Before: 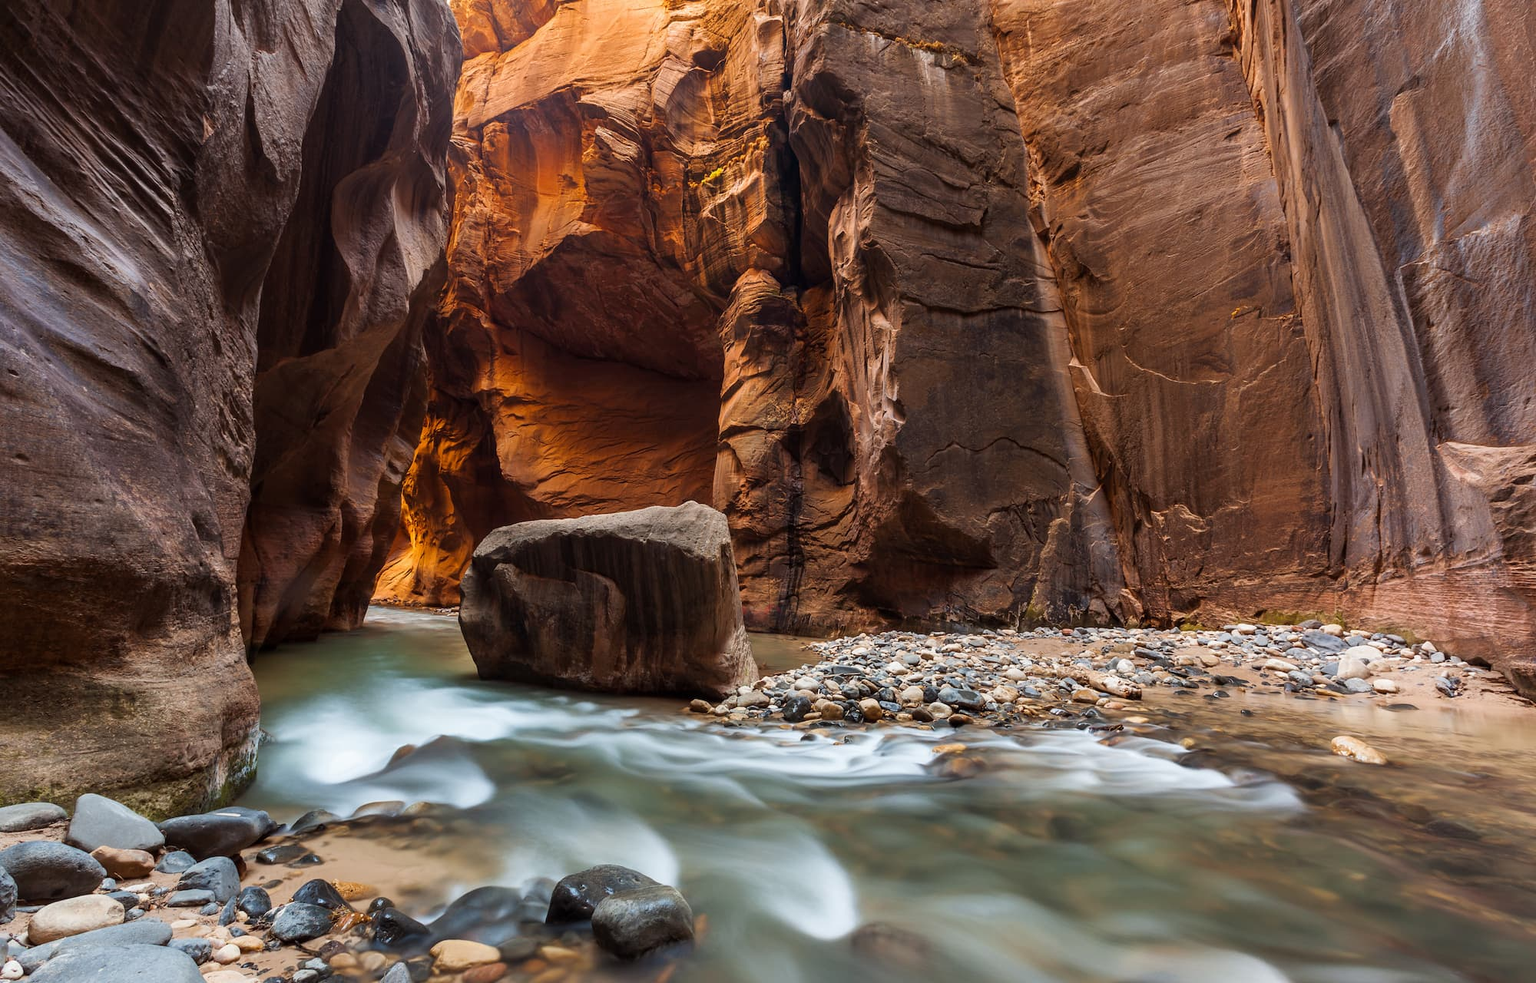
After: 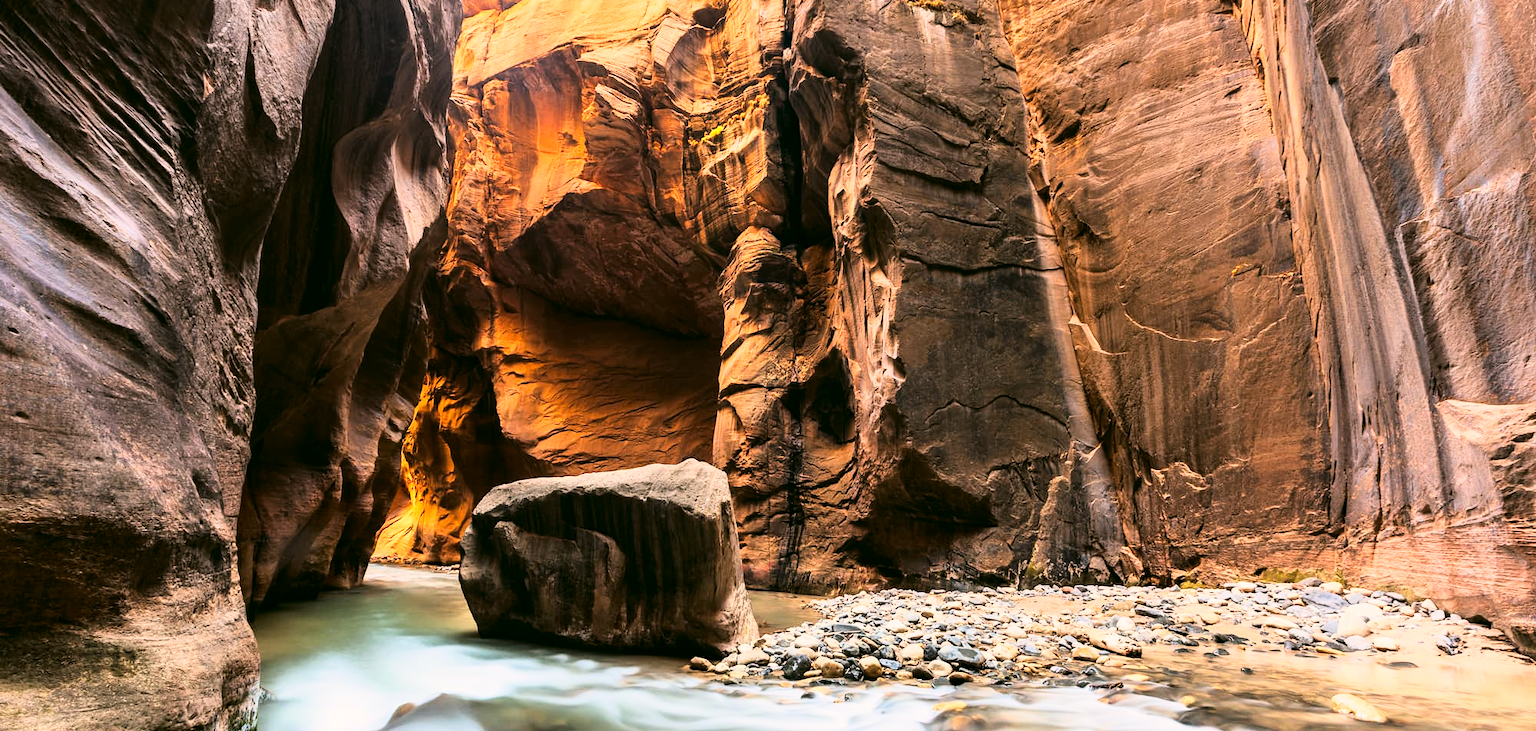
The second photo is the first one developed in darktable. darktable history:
tone equalizer: edges refinement/feathering 500, mask exposure compensation -1.57 EV, preserve details no
color correction: highlights a* 4.46, highlights b* 4.93, shadows a* -6.82, shadows b* 4.66
crop: top 4.308%, bottom 21.196%
contrast brightness saturation: saturation -0.041
base curve: curves: ch0 [(0, 0) (0, 0.001) (0.001, 0.001) (0.004, 0.002) (0.007, 0.004) (0.015, 0.013) (0.033, 0.045) (0.052, 0.096) (0.075, 0.17) (0.099, 0.241) (0.163, 0.42) (0.219, 0.55) (0.259, 0.616) (0.327, 0.722) (0.365, 0.765) (0.522, 0.873) (0.547, 0.881) (0.689, 0.919) (0.826, 0.952) (1, 1)], preserve colors average RGB
